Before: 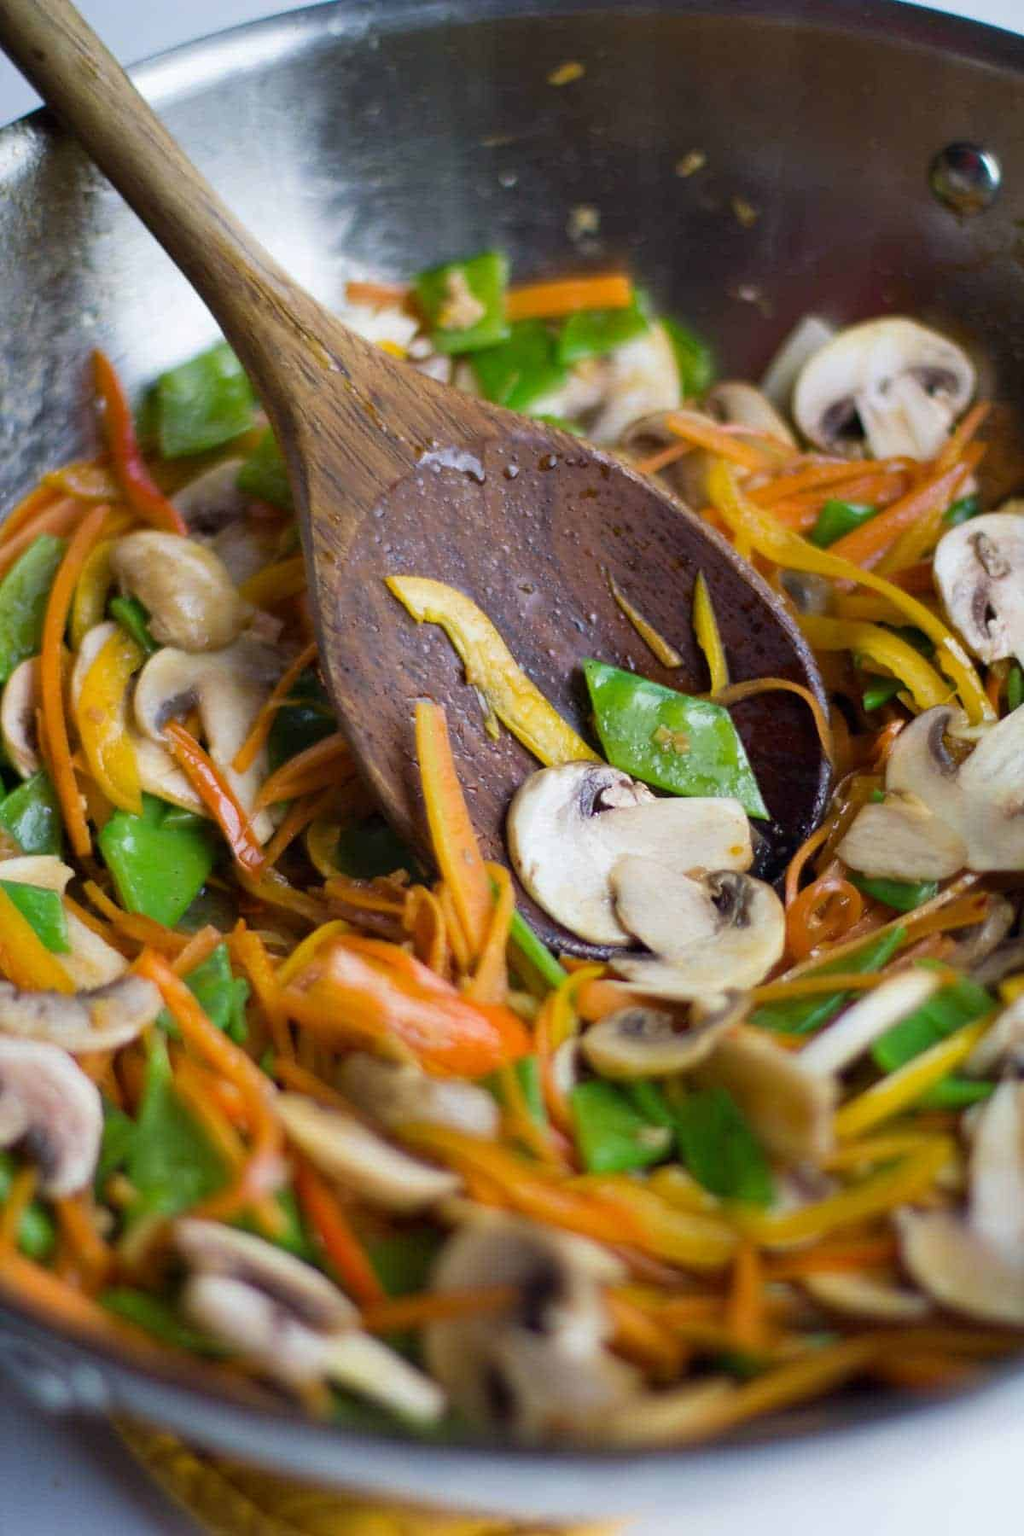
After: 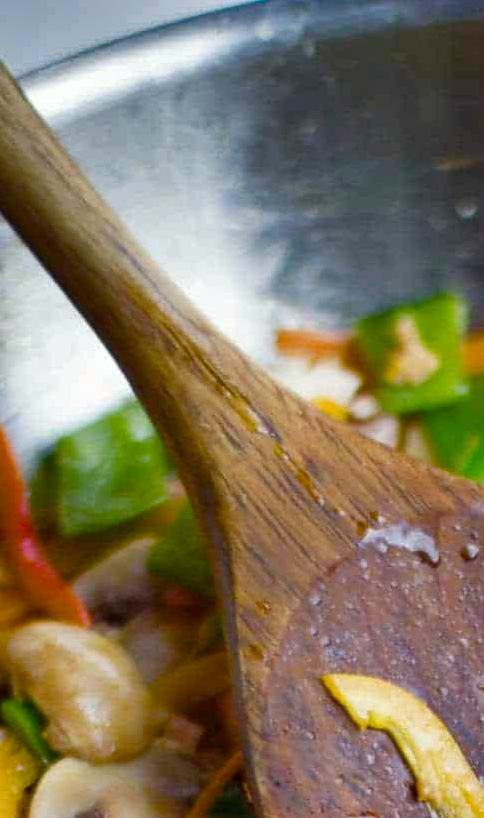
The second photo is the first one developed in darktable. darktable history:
crop and rotate: left 10.794%, top 0.101%, right 48.796%, bottom 54.413%
shadows and highlights: shadows 20.84, highlights -82.34, soften with gaussian
color balance rgb: highlights gain › luminance 5.632%, highlights gain › chroma 1.211%, highlights gain › hue 91.96°, perceptual saturation grading › global saturation 20%, perceptual saturation grading › highlights -24.764%, perceptual saturation grading › shadows 49.818%
